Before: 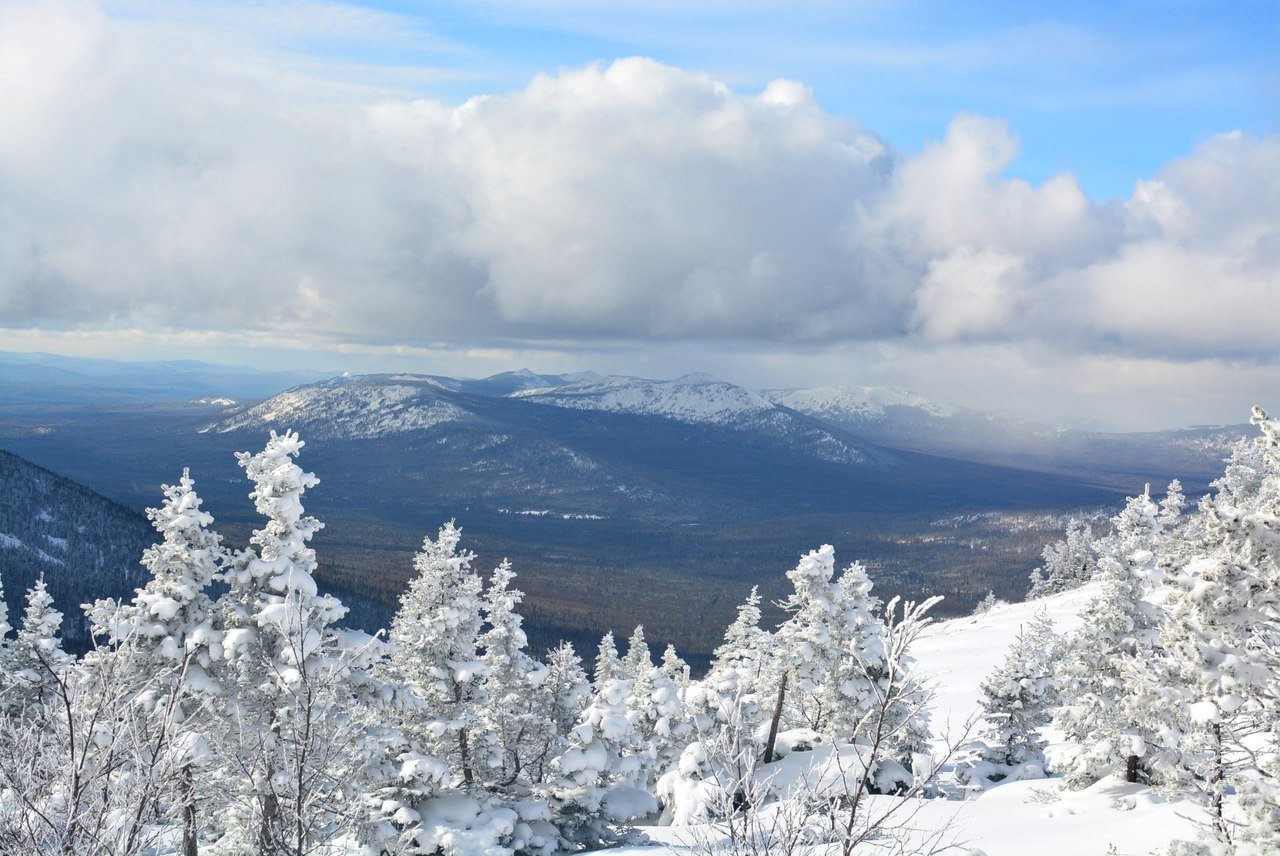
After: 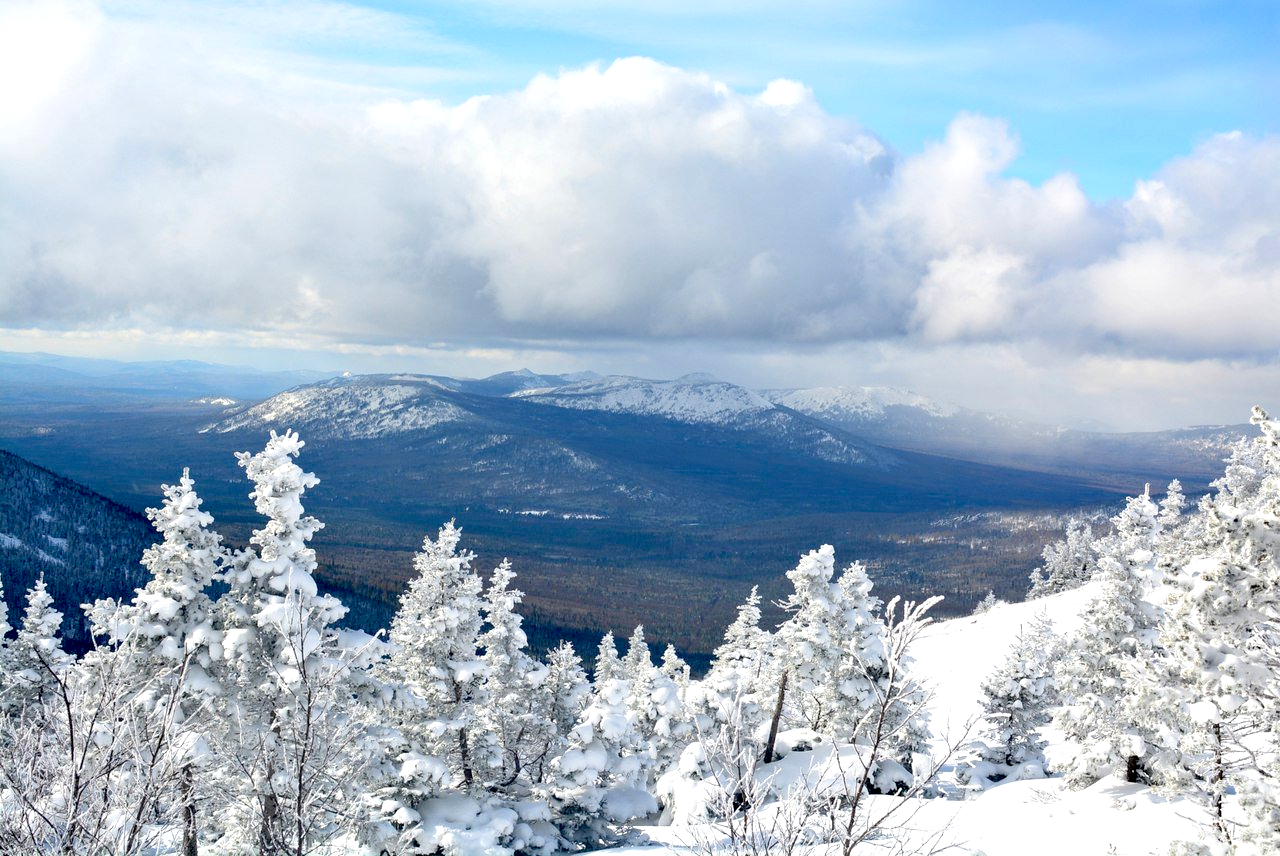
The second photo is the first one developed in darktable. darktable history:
exposure: black level correction 0.032, exposure 0.312 EV, compensate highlight preservation false
